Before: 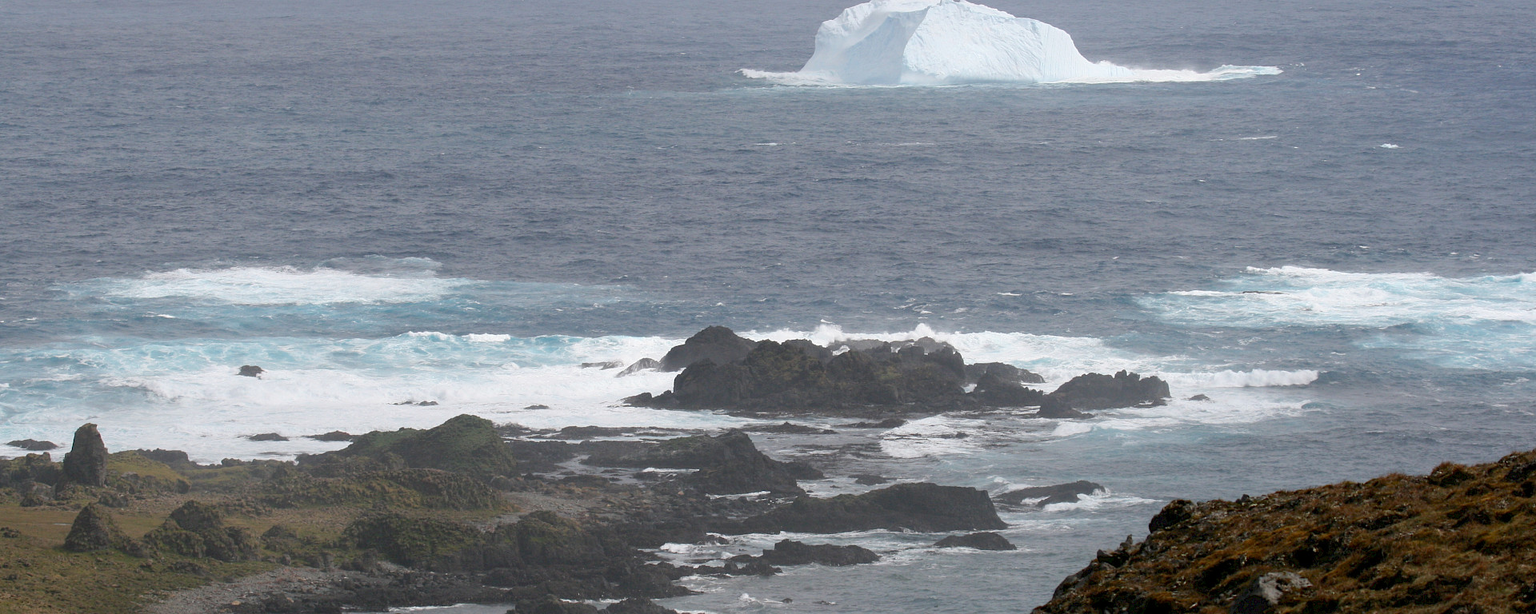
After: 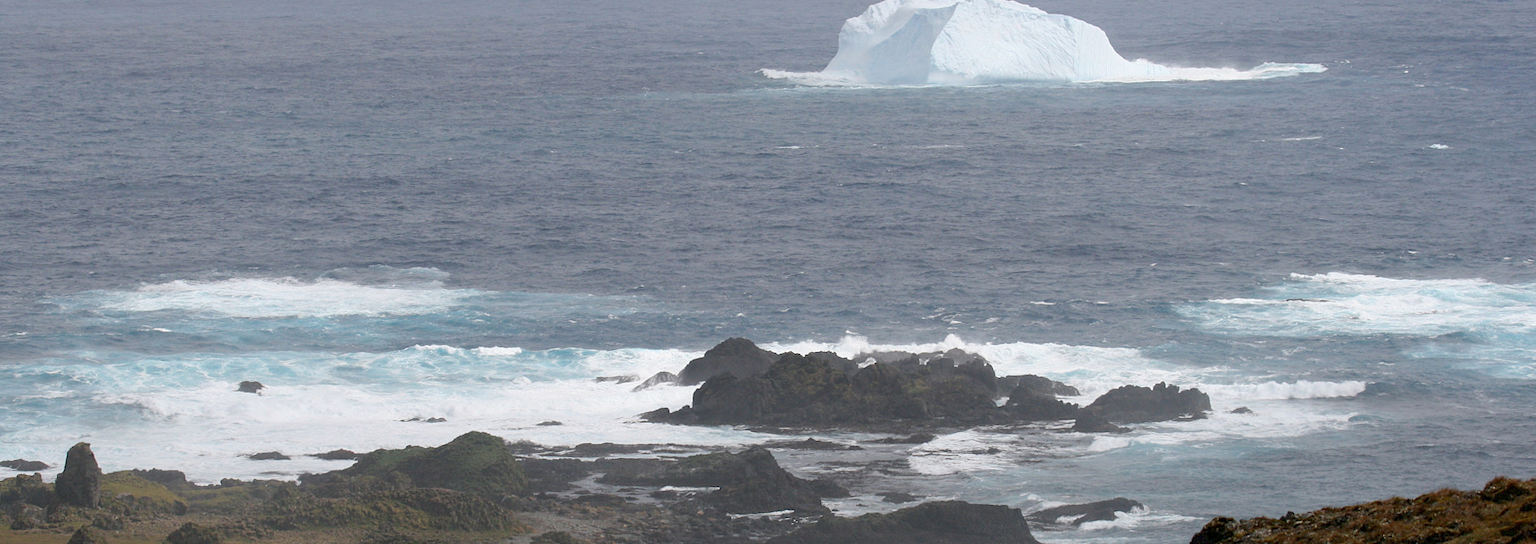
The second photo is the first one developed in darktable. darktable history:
crop and rotate: angle 0.251°, left 0.203%, right 2.991%, bottom 14.084%
